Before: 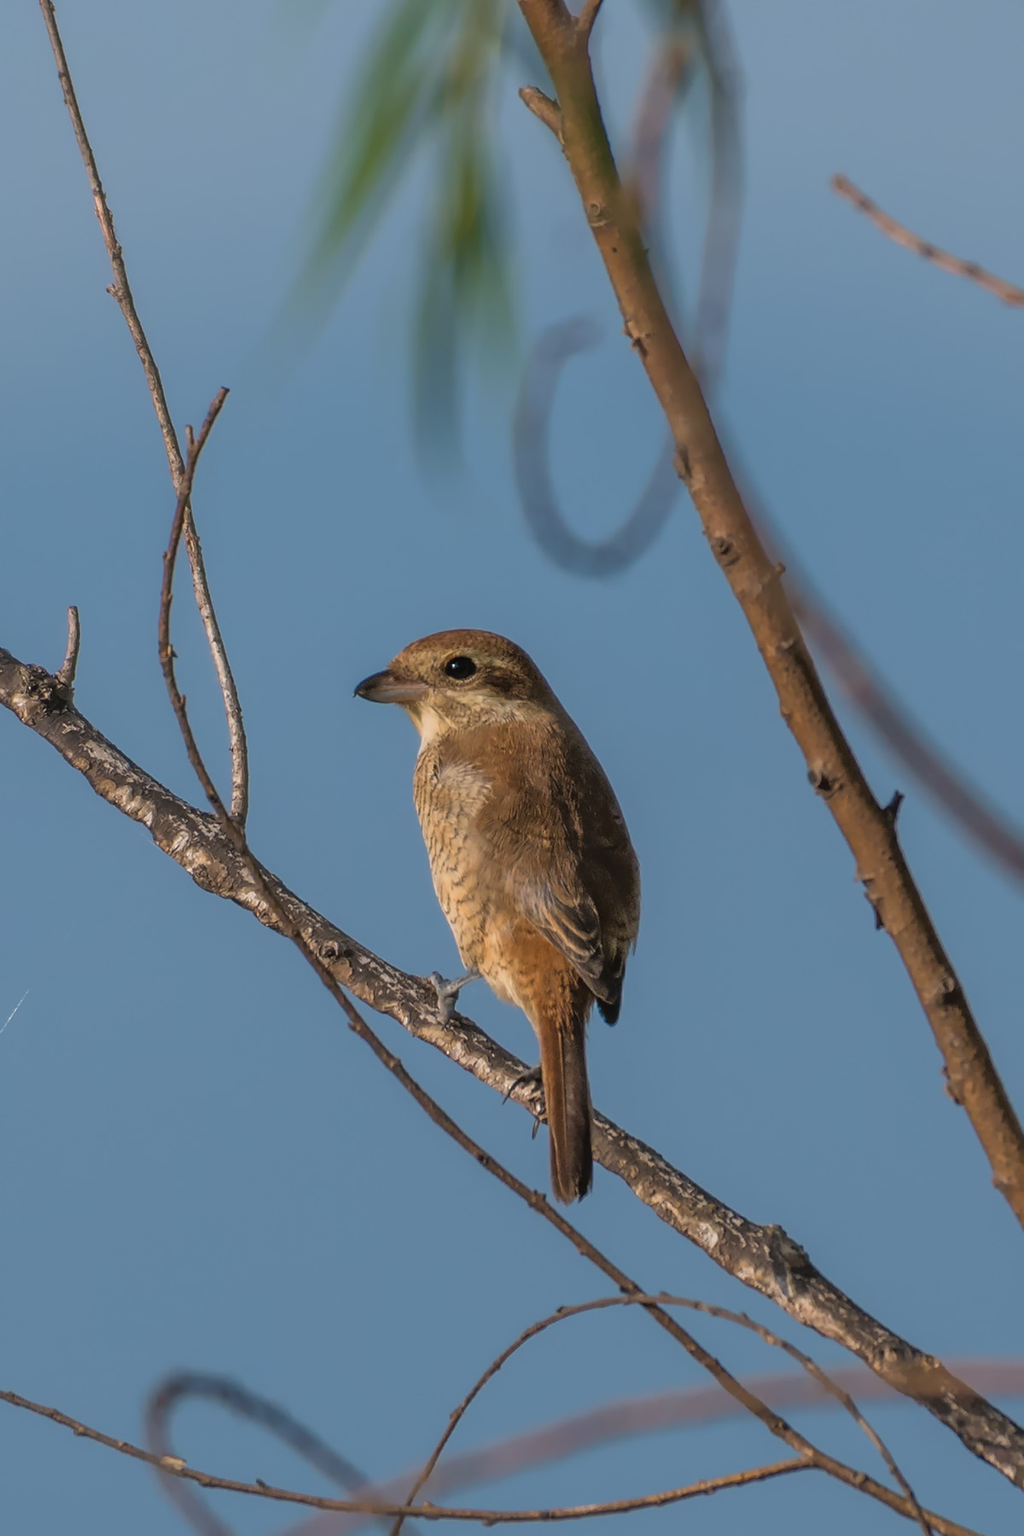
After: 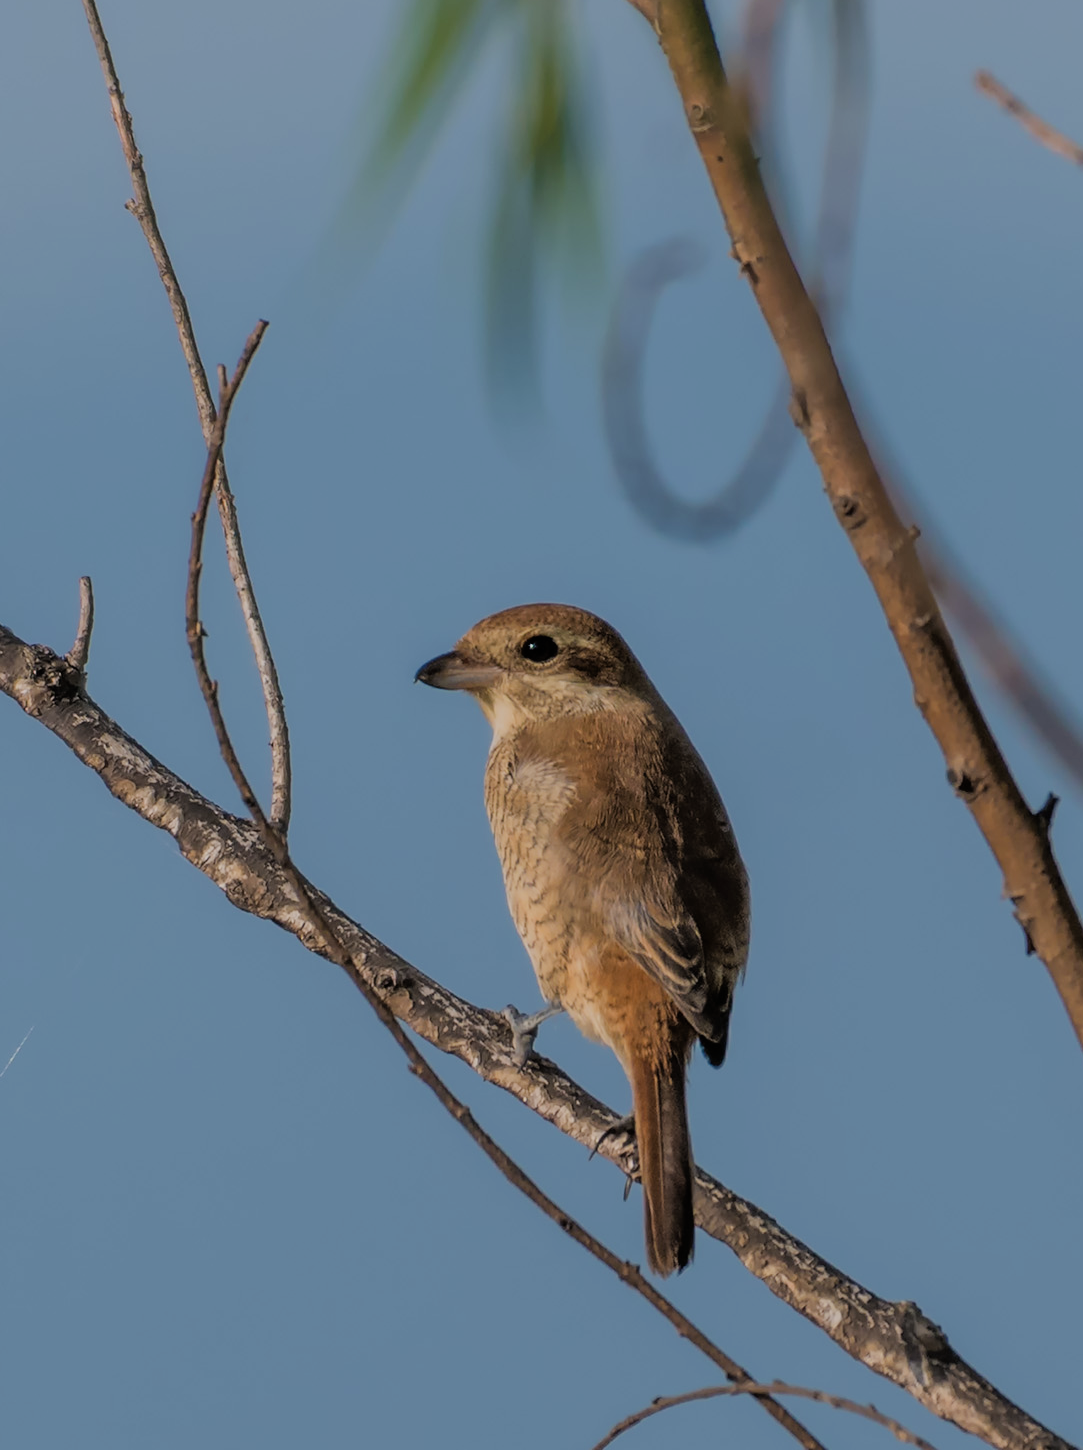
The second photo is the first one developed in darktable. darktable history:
filmic rgb: black relative exposure -7.15 EV, white relative exposure 5.36 EV, hardness 3.02
crop: top 7.49%, right 9.717%, bottom 11.943%
rgb levels: preserve colors max RGB
white balance: emerald 1
